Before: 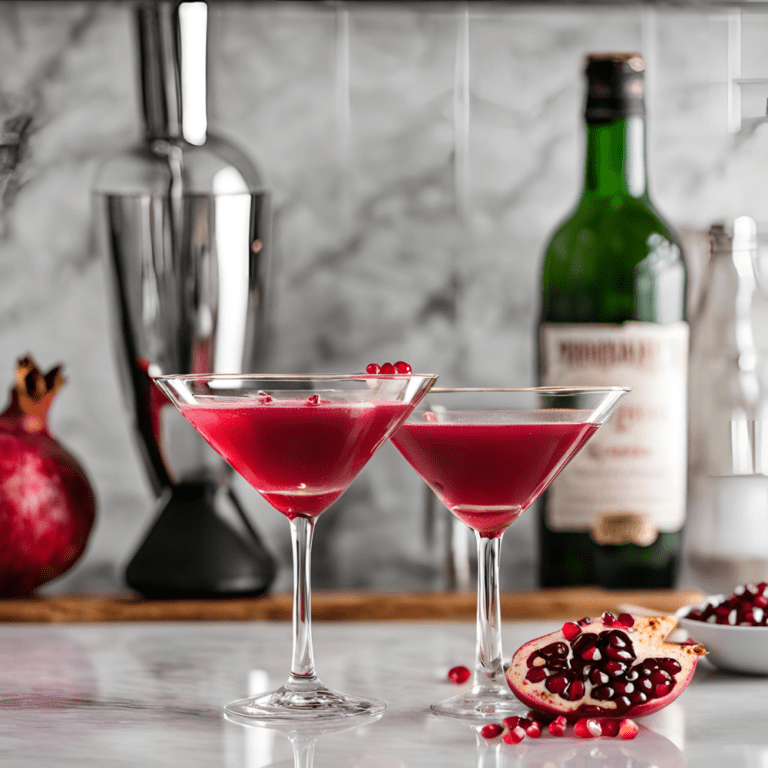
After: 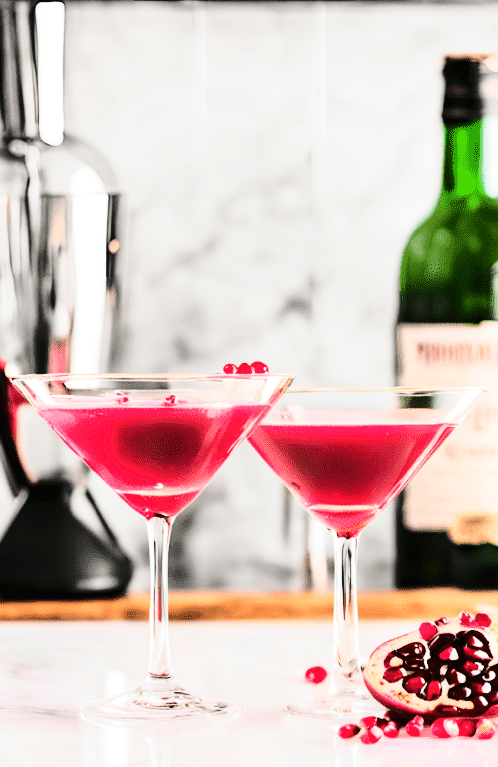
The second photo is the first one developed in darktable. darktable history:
base curve: curves: ch0 [(0, 0) (0.028, 0.03) (0.121, 0.232) (0.46, 0.748) (0.859, 0.968) (1, 1)]
crop and rotate: left 18.66%, right 16.482%
tone equalizer: -7 EV 0.163 EV, -6 EV 0.563 EV, -5 EV 1.18 EV, -4 EV 1.31 EV, -3 EV 1.16 EV, -2 EV 0.6 EV, -1 EV 0.161 EV, edges refinement/feathering 500, mask exposure compensation -1.57 EV, preserve details no
